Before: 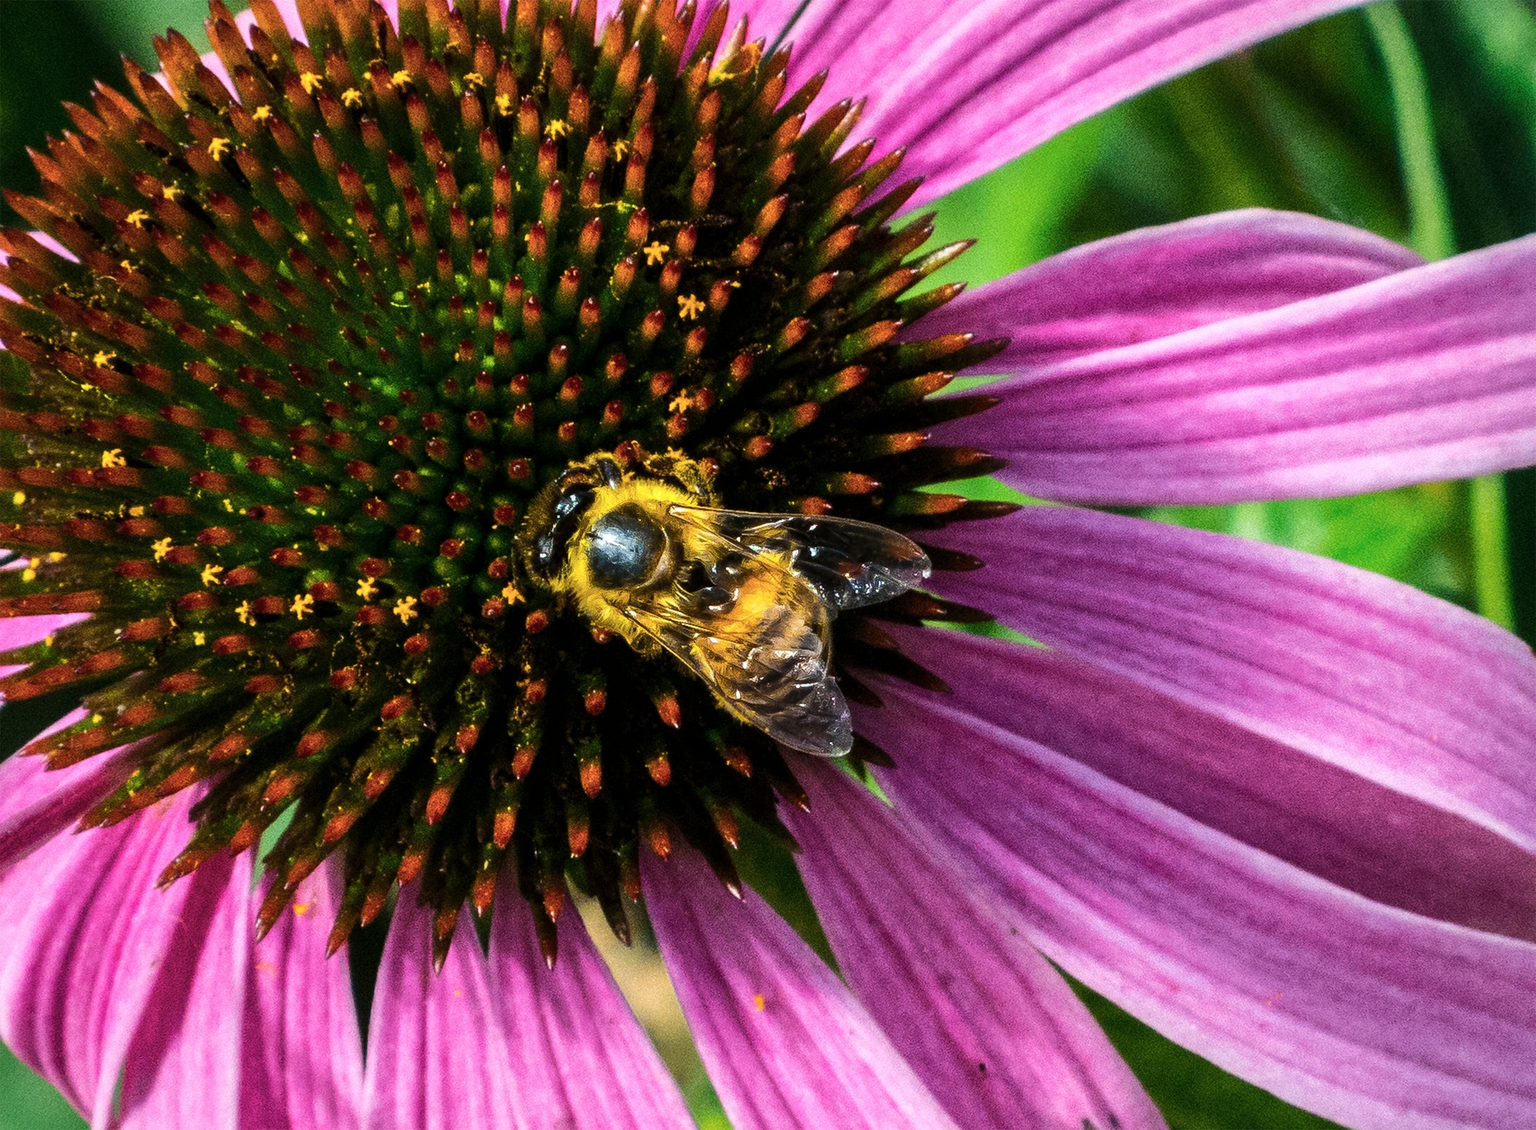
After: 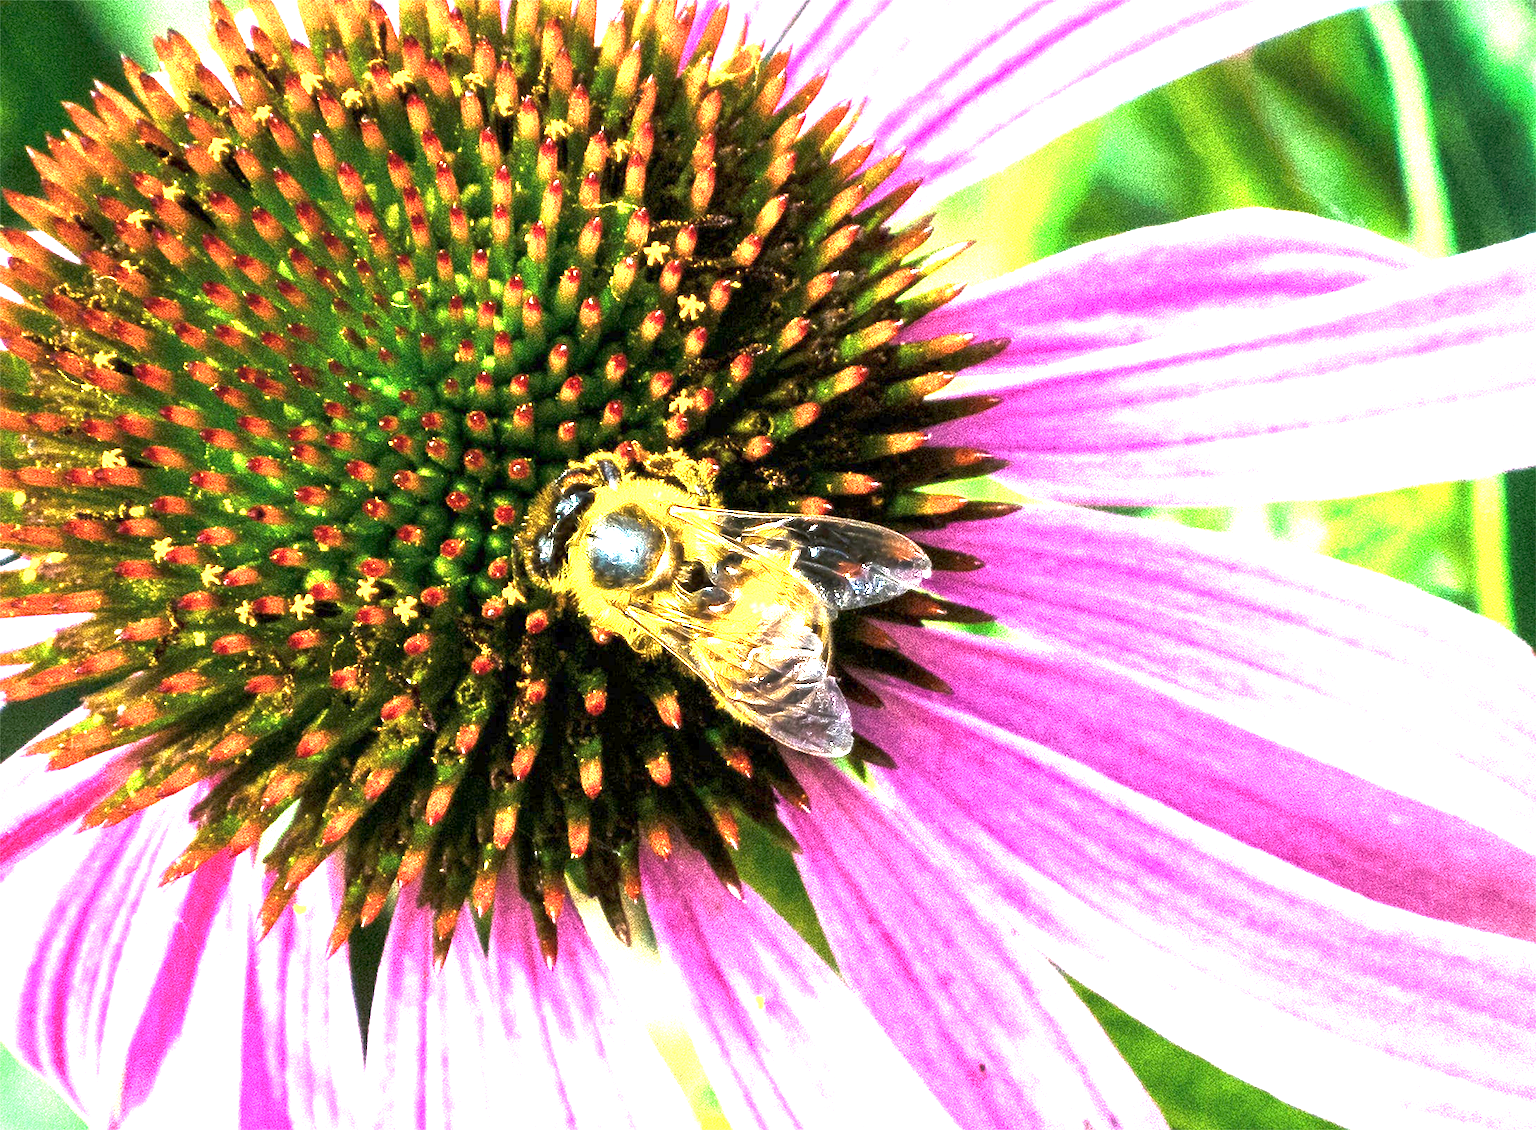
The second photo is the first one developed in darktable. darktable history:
exposure: exposure 2.94 EV, compensate highlight preservation false
